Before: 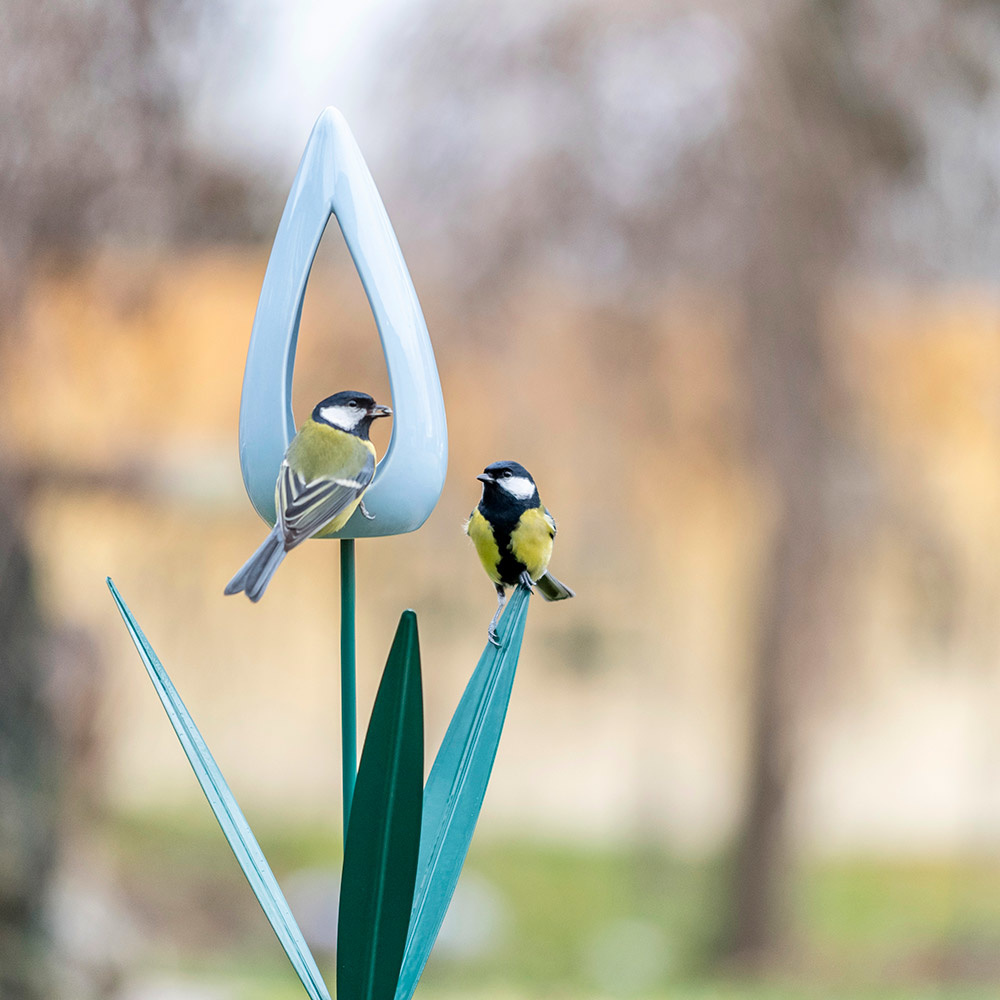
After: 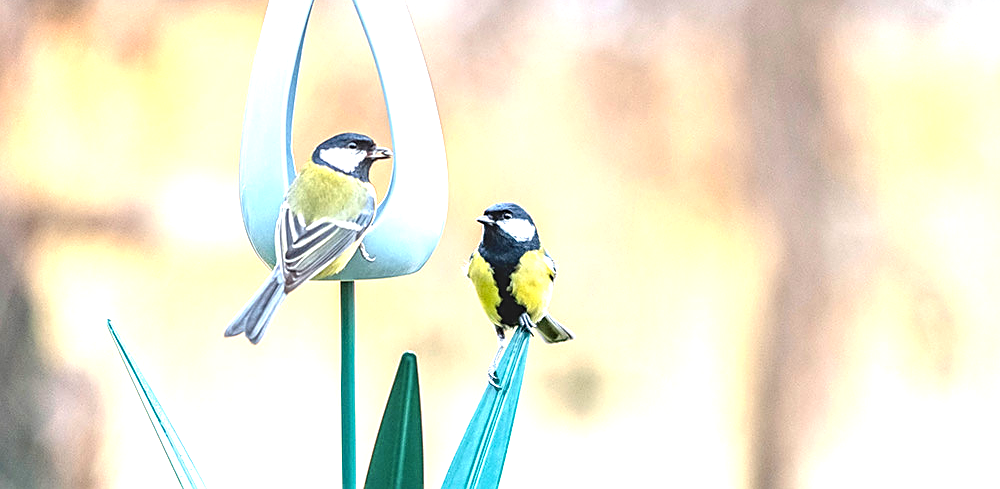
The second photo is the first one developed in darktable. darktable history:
local contrast: on, module defaults
crop and rotate: top 25.829%, bottom 25.173%
sharpen: on, module defaults
exposure: black level correction 0, exposure 1.2 EV, compensate highlight preservation false
